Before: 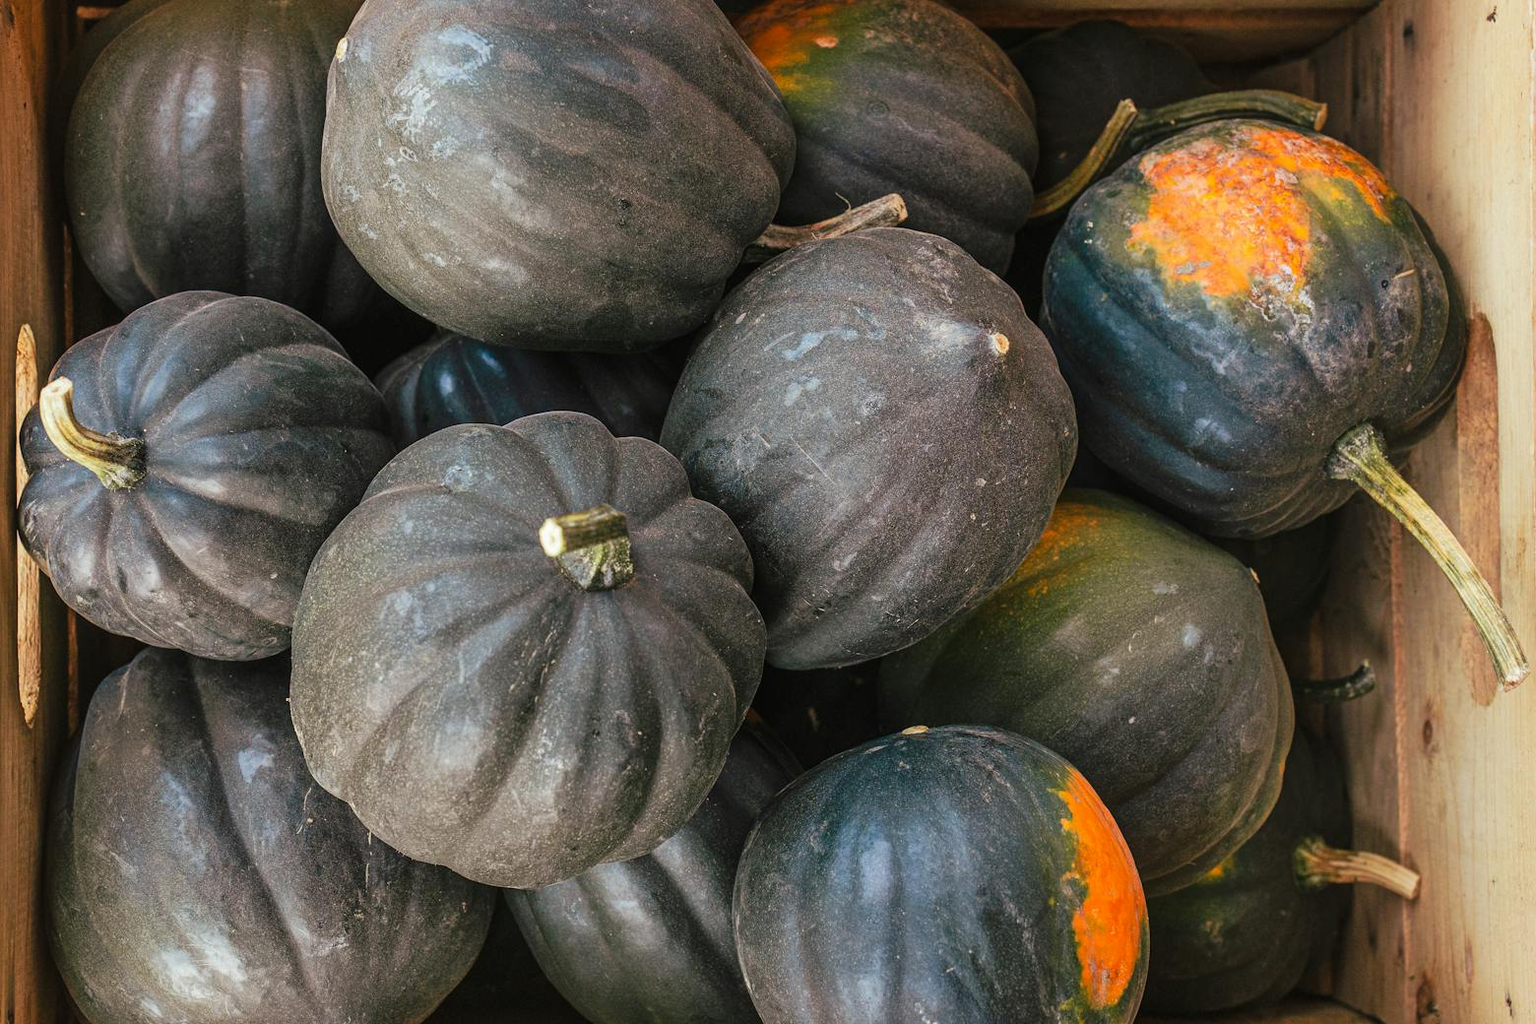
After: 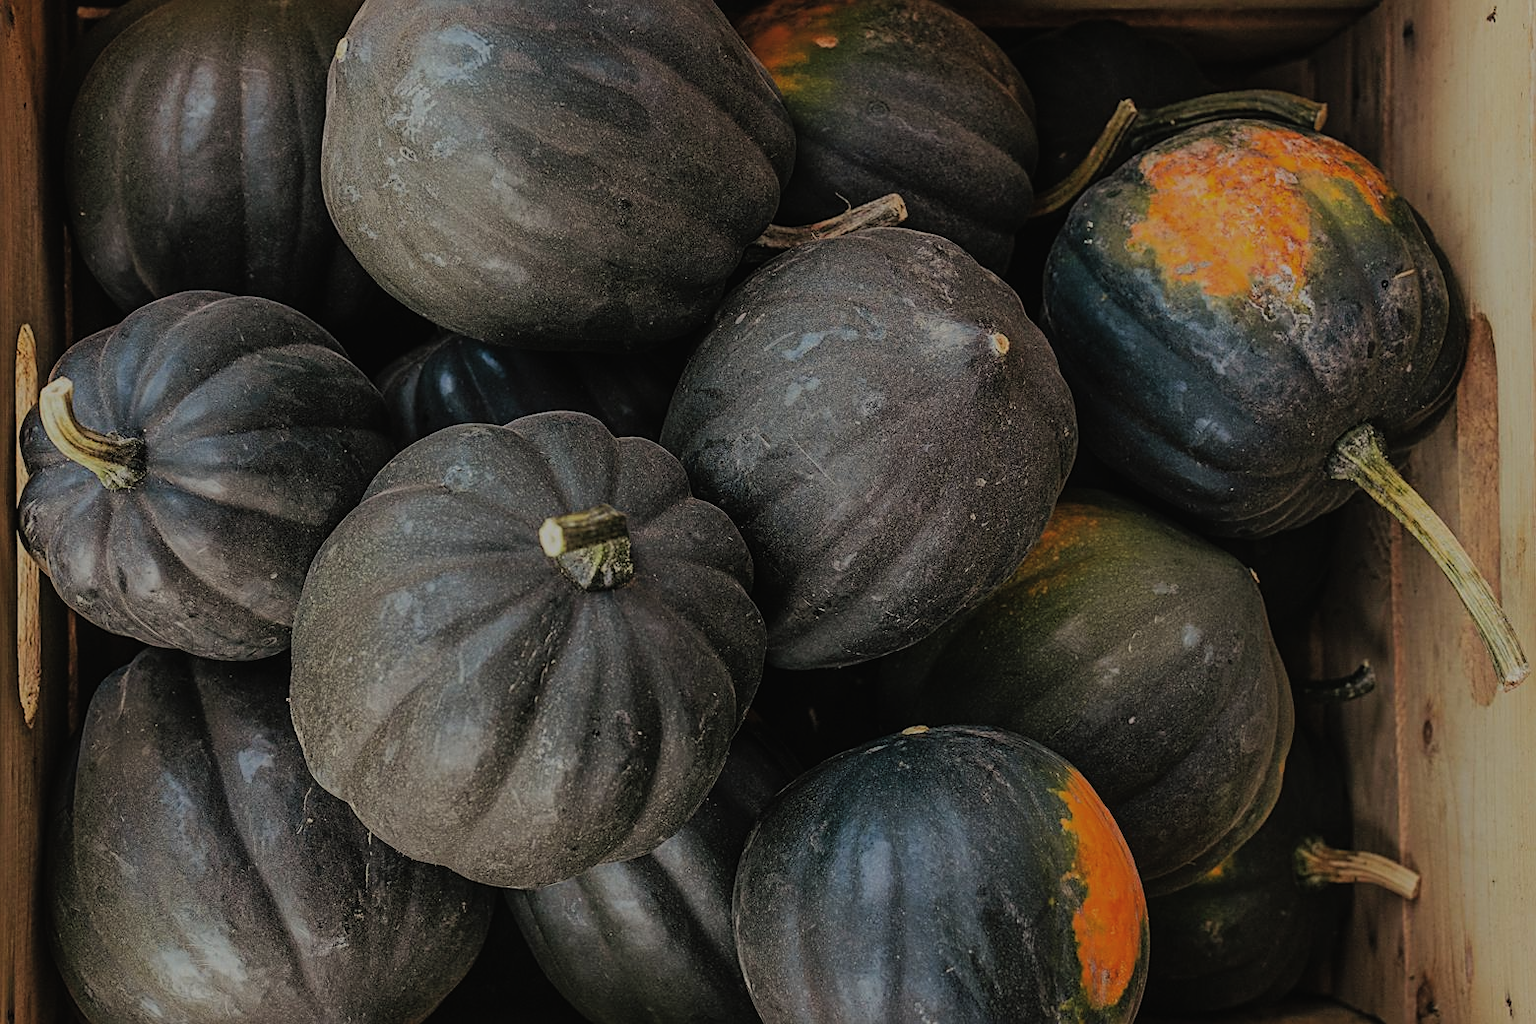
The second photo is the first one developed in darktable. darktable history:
filmic rgb: black relative exposure -7.15 EV, white relative exposure 5.36 EV, hardness 3.02, color science v6 (2022)
exposure: black level correction -0.016, exposure -1.018 EV, compensate highlight preservation false
sharpen: on, module defaults
color correction: highlights b* 3
bloom: on, module defaults
